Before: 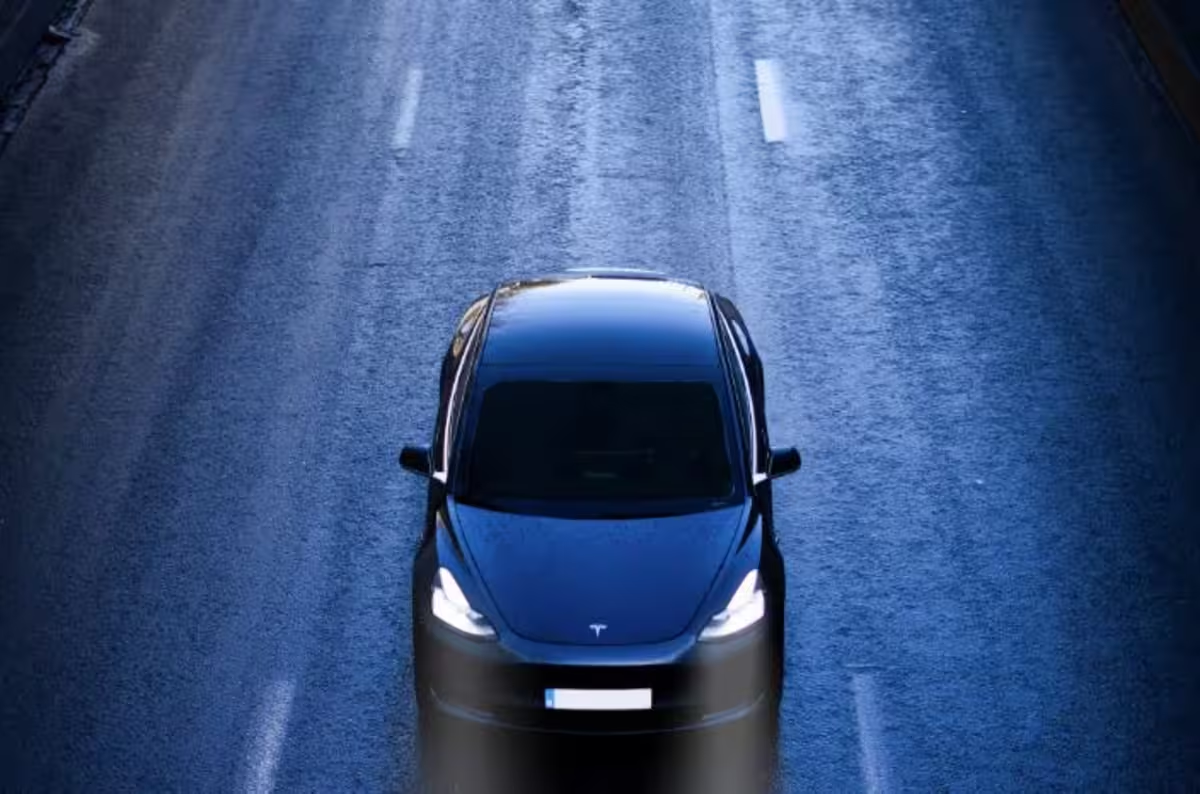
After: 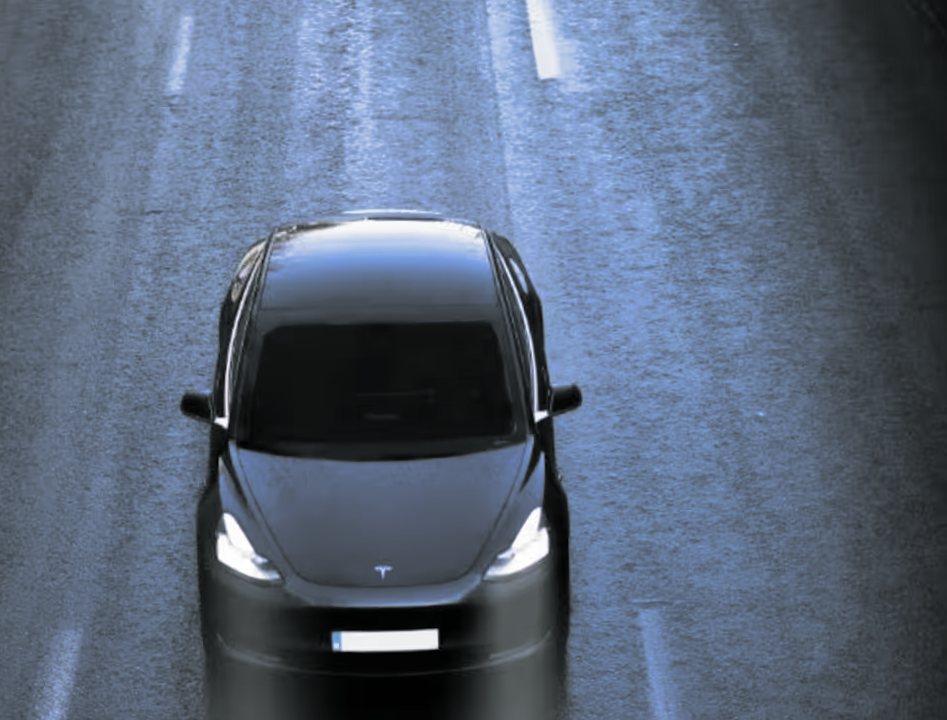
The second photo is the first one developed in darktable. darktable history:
crop and rotate: left 17.959%, top 5.771%, right 1.742%
split-toning: shadows › hue 190.8°, shadows › saturation 0.05, highlights › hue 54°, highlights › saturation 0.05, compress 0%
rotate and perspective: rotation -1.42°, crop left 0.016, crop right 0.984, crop top 0.035, crop bottom 0.965
